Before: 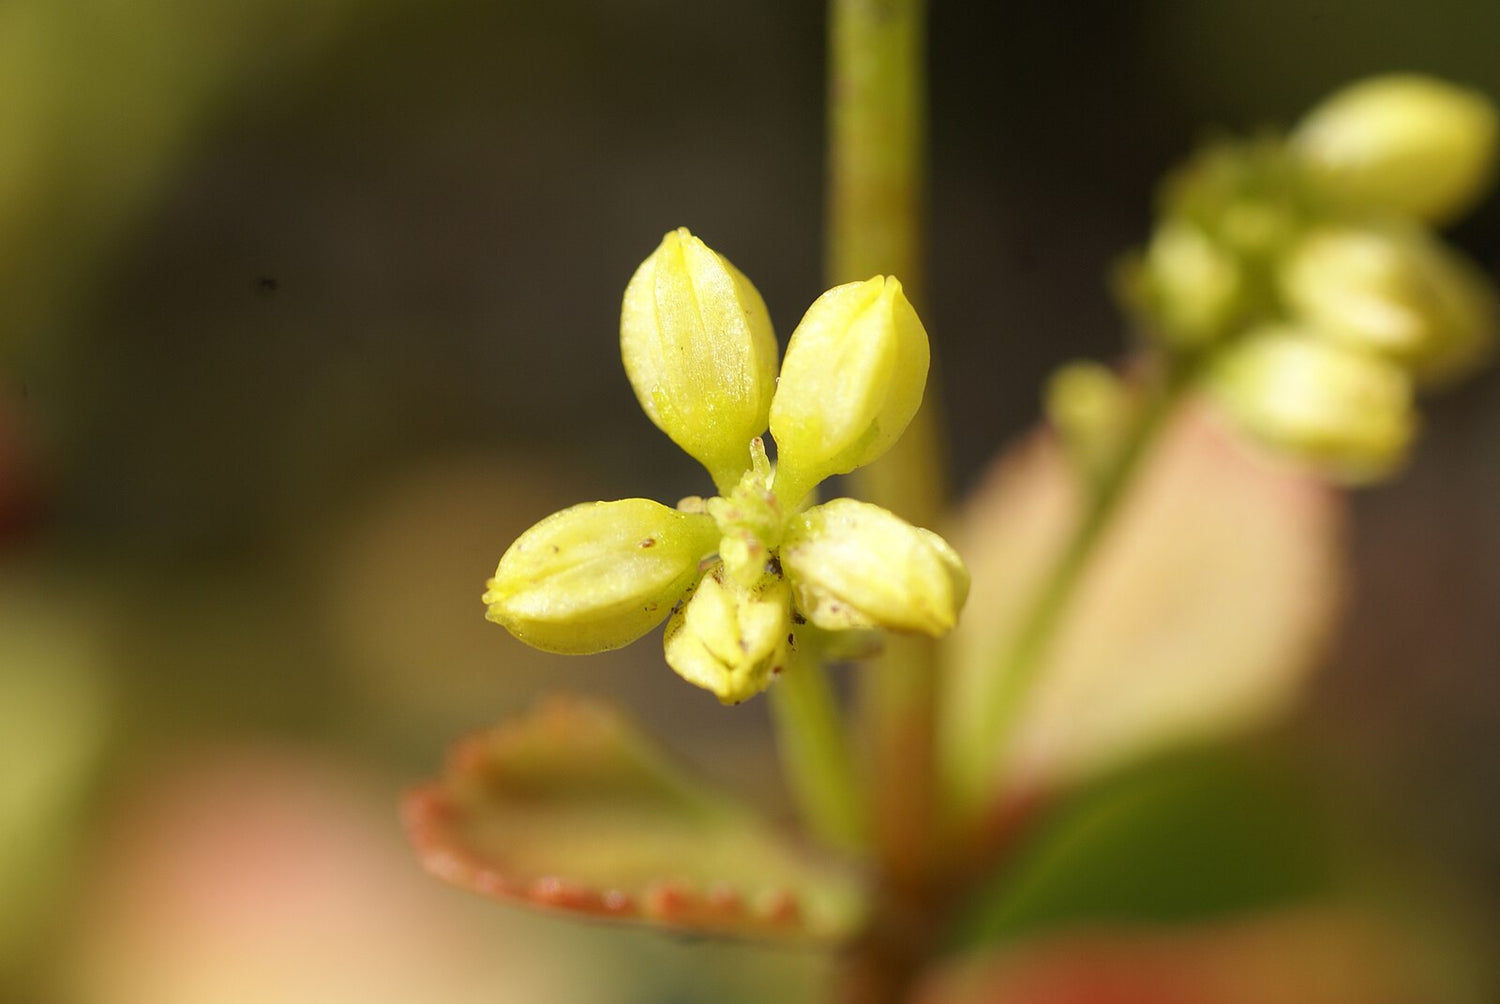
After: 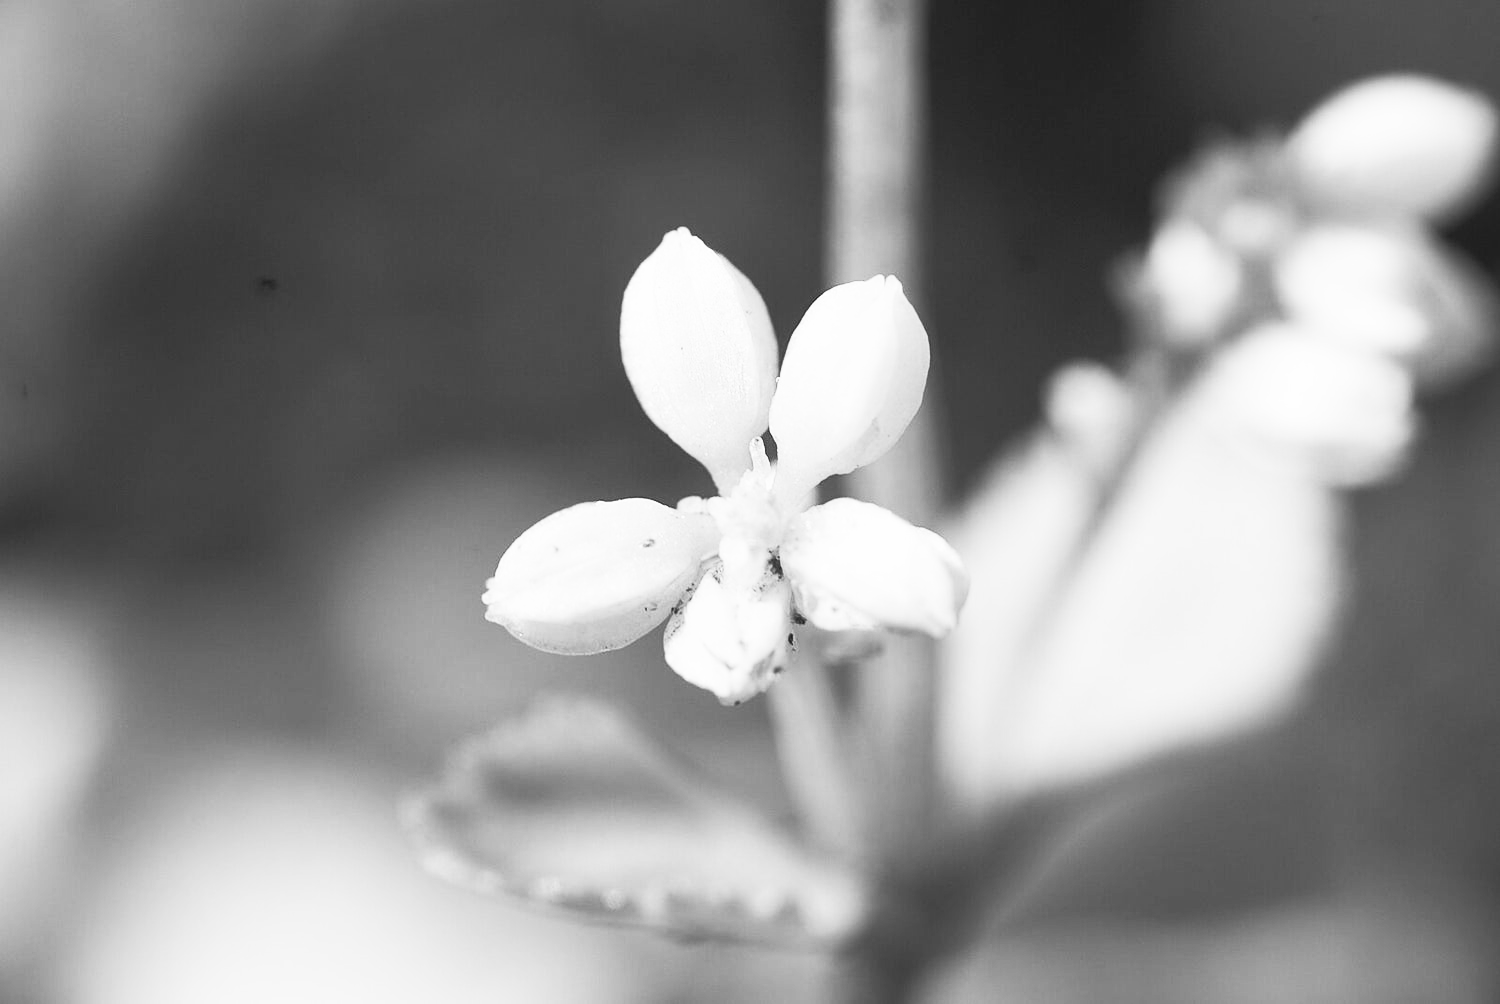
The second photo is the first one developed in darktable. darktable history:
contrast brightness saturation: contrast 0.43, brightness 0.56, saturation -0.19
sharpen: amount 0.2
monochrome: size 3.1
